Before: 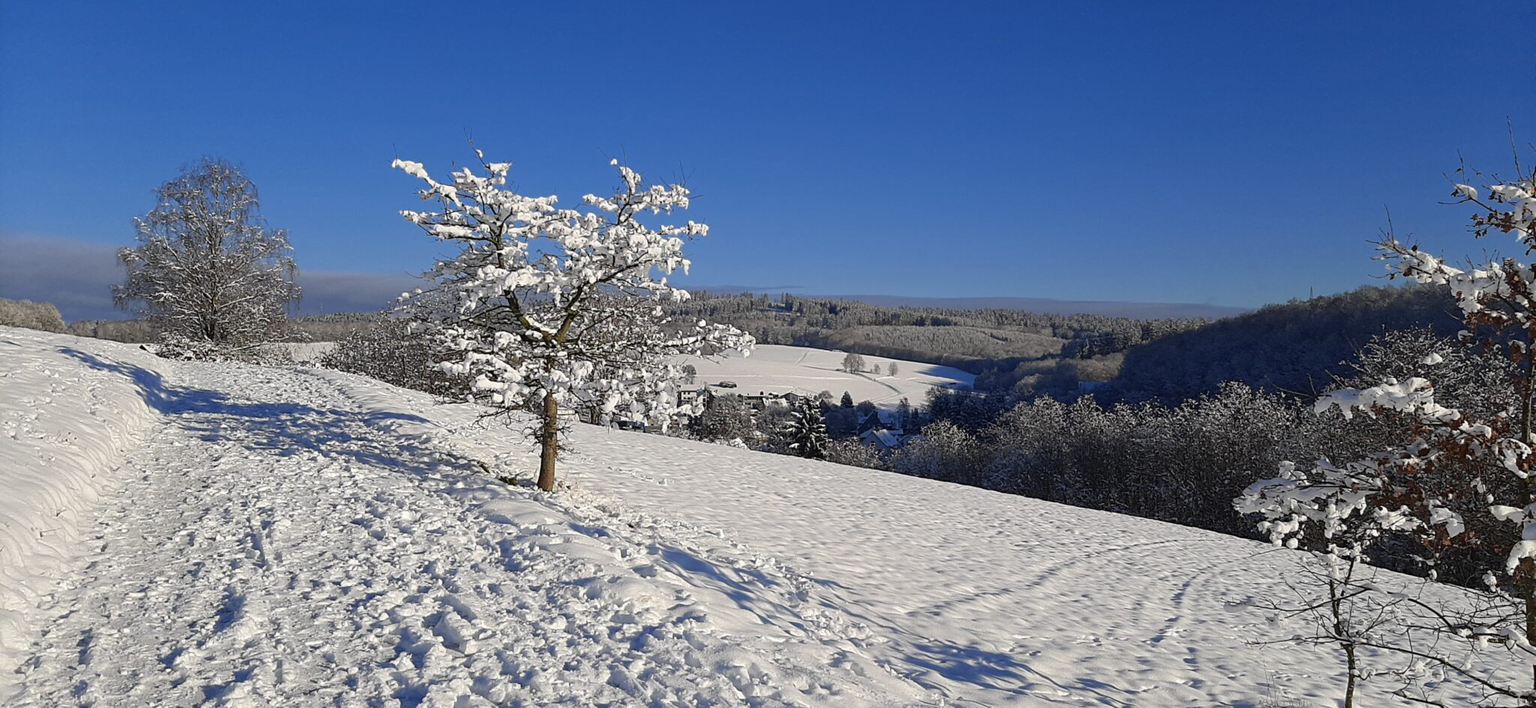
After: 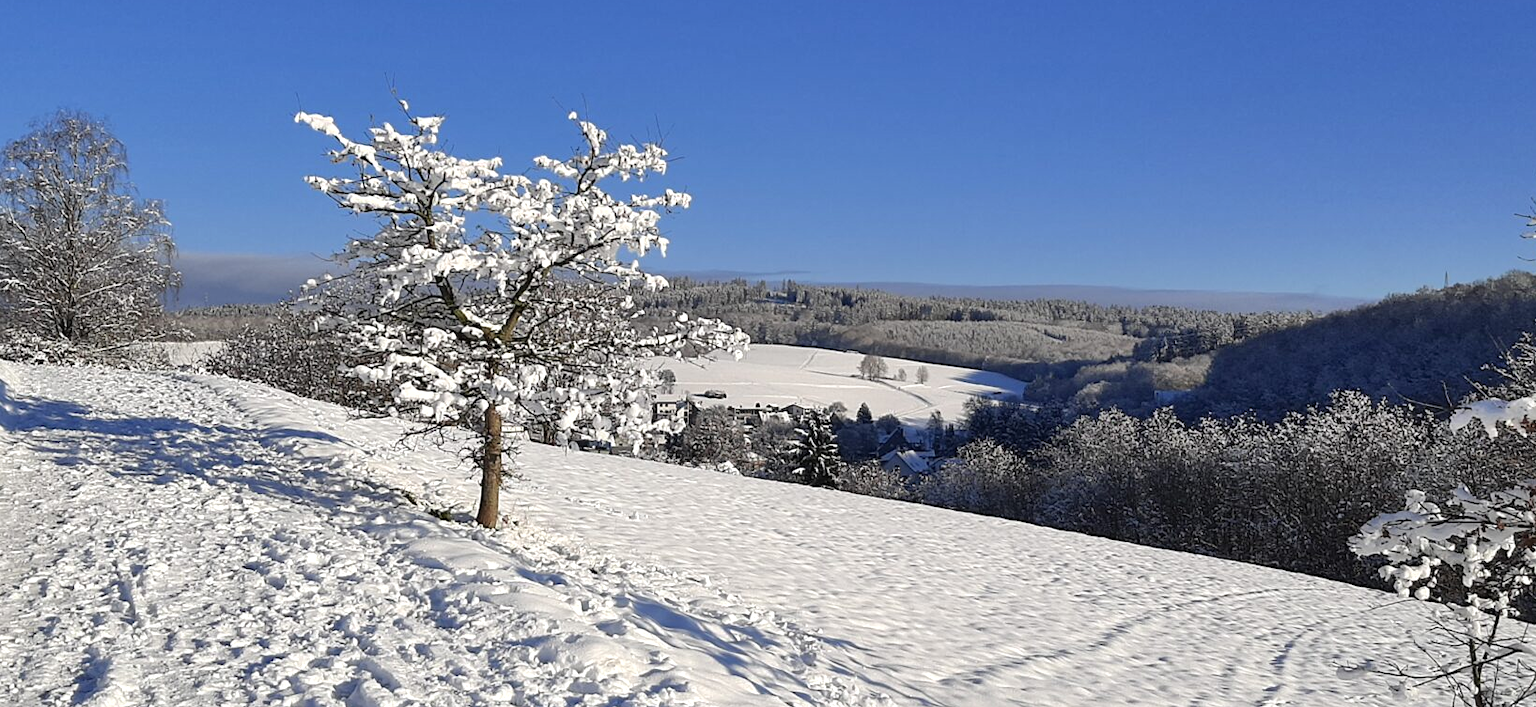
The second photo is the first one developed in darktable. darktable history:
shadows and highlights: radius 113.42, shadows 50.94, white point adjustment 9.14, highlights -4.61, soften with gaussian
crop and rotate: left 10.239%, top 9.937%, right 9.925%, bottom 10.241%
